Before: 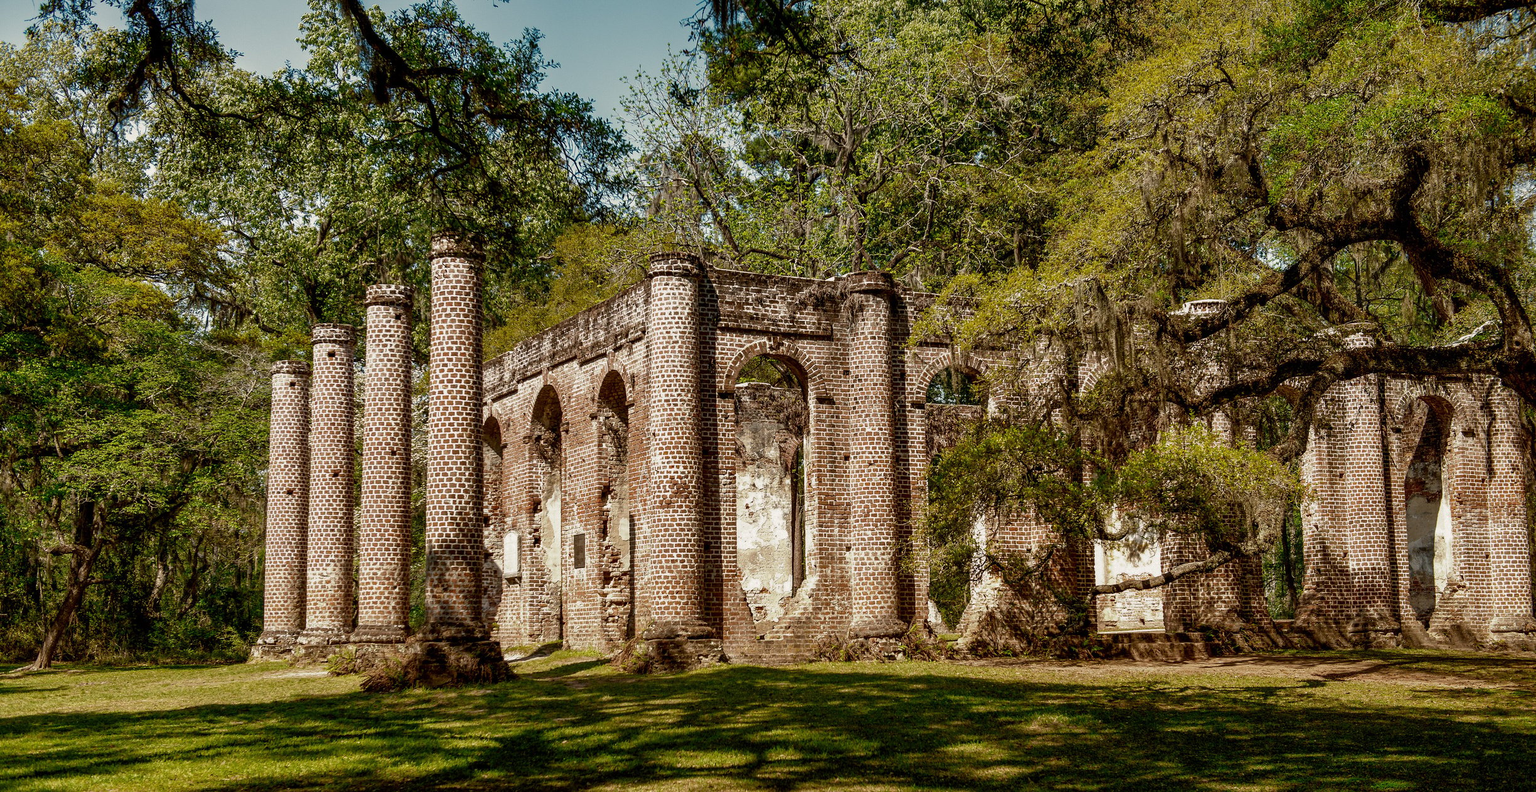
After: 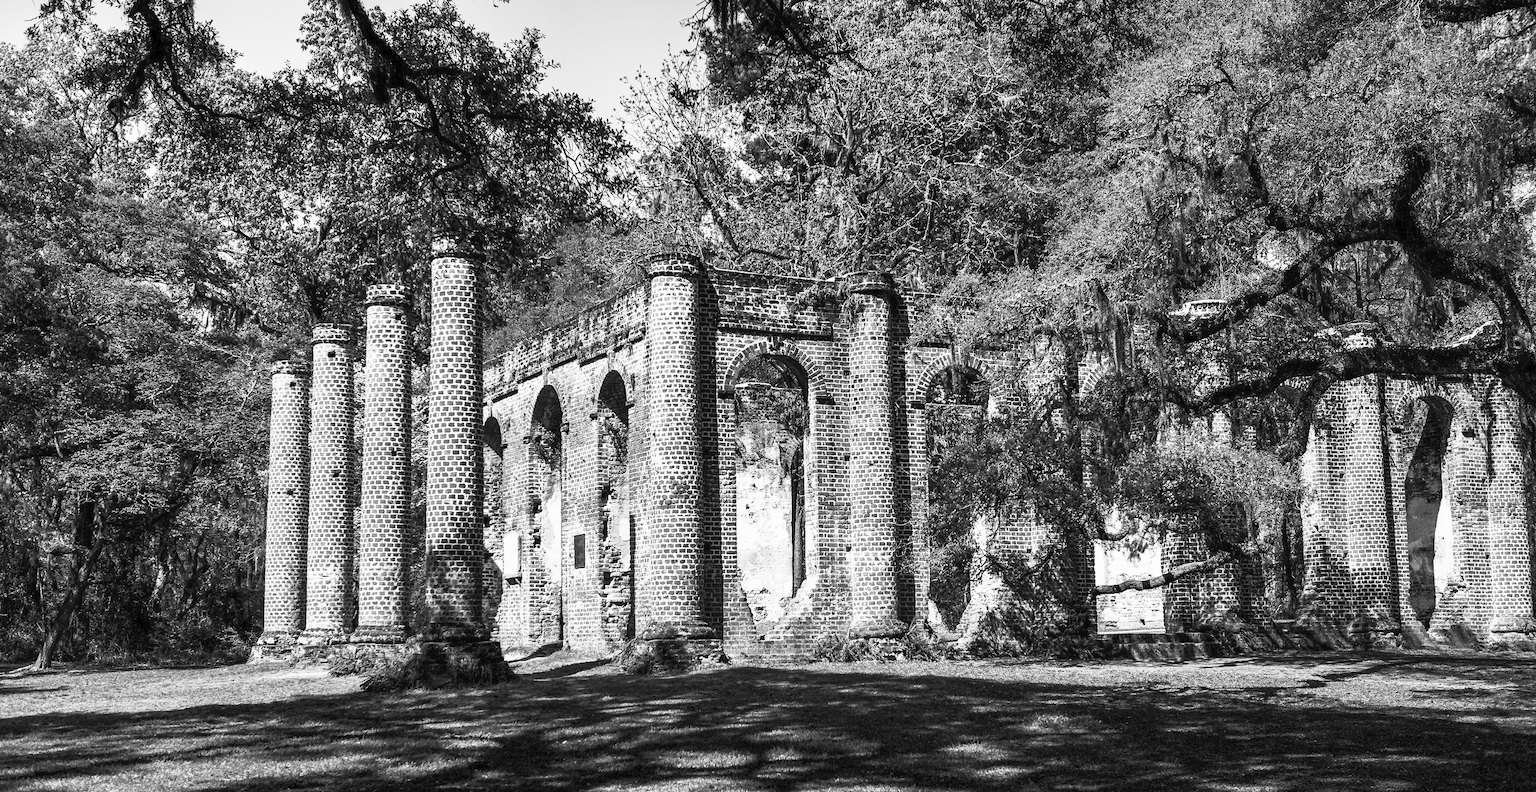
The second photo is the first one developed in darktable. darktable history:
contrast brightness saturation: contrast 0.57, brightness 0.57, saturation -0.34
color calibration: output gray [0.21, 0.42, 0.37, 0], gray › normalize channels true, illuminant same as pipeline (D50), adaptation XYZ, x 0.346, y 0.359, gamut compression 0
